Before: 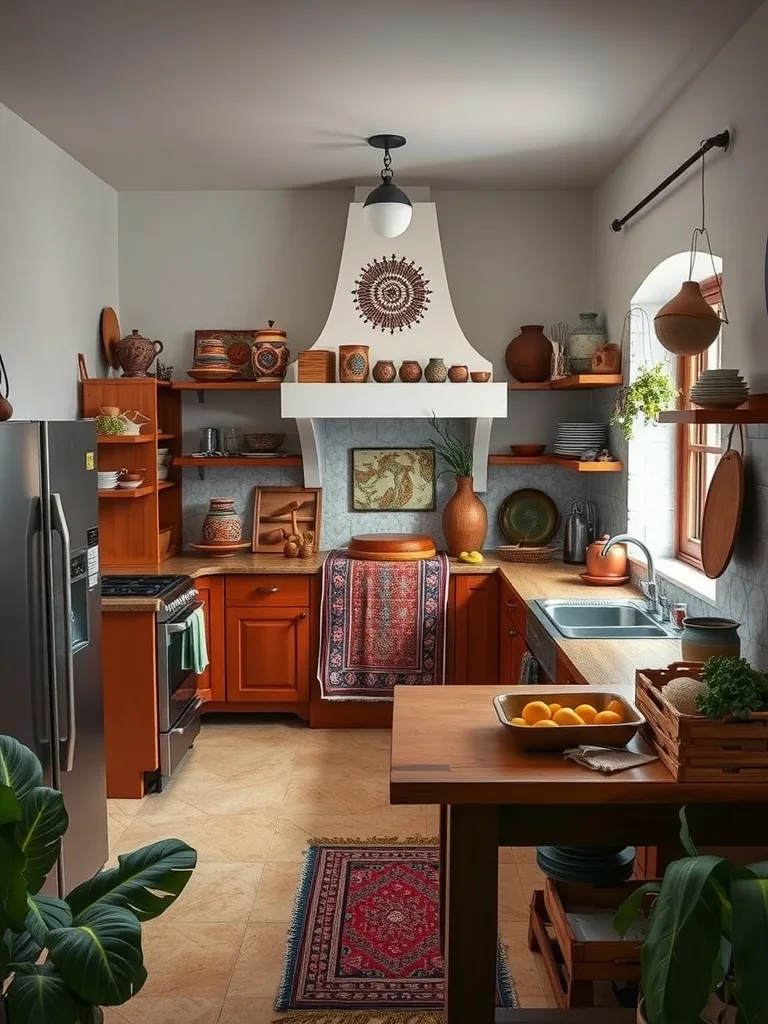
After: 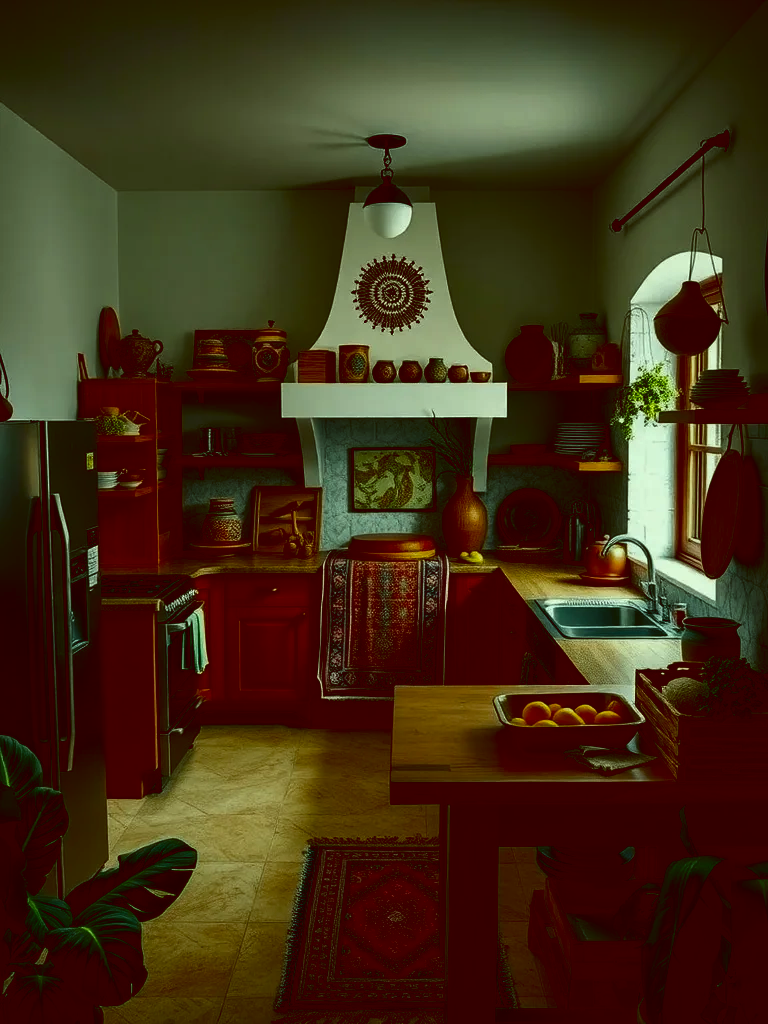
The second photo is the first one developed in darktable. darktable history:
color balance: lift [1, 1.015, 0.987, 0.985], gamma [1, 0.959, 1.042, 0.958], gain [0.927, 0.938, 1.072, 0.928], contrast 1.5%
contrast brightness saturation: contrast 0.09, brightness -0.59, saturation 0.17
